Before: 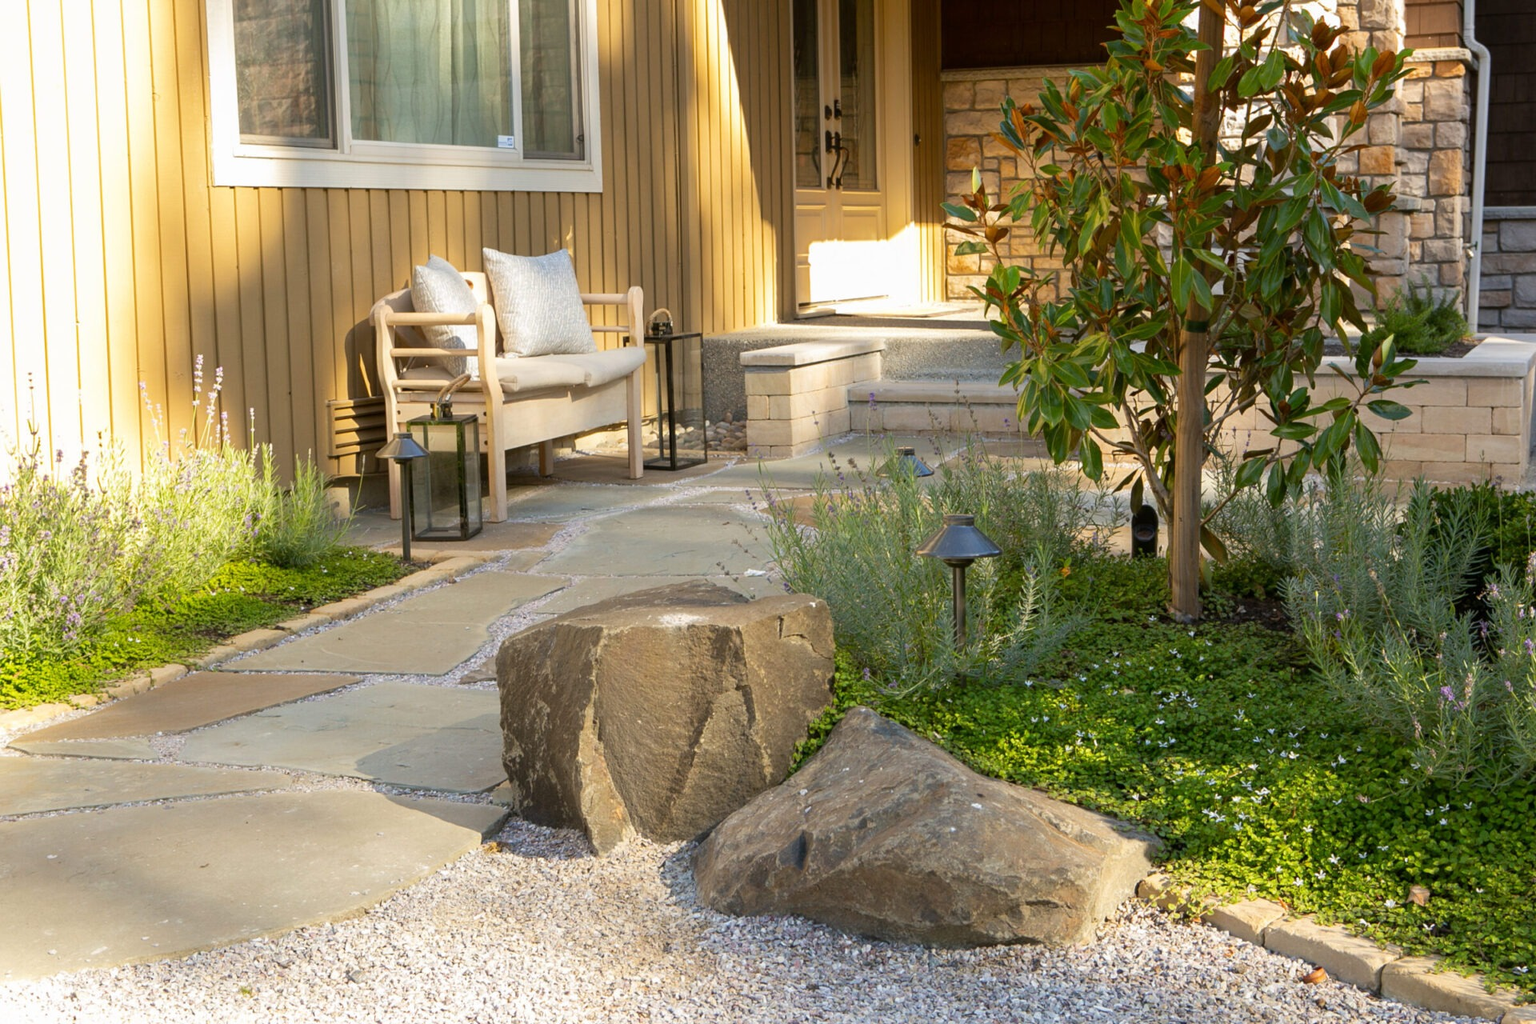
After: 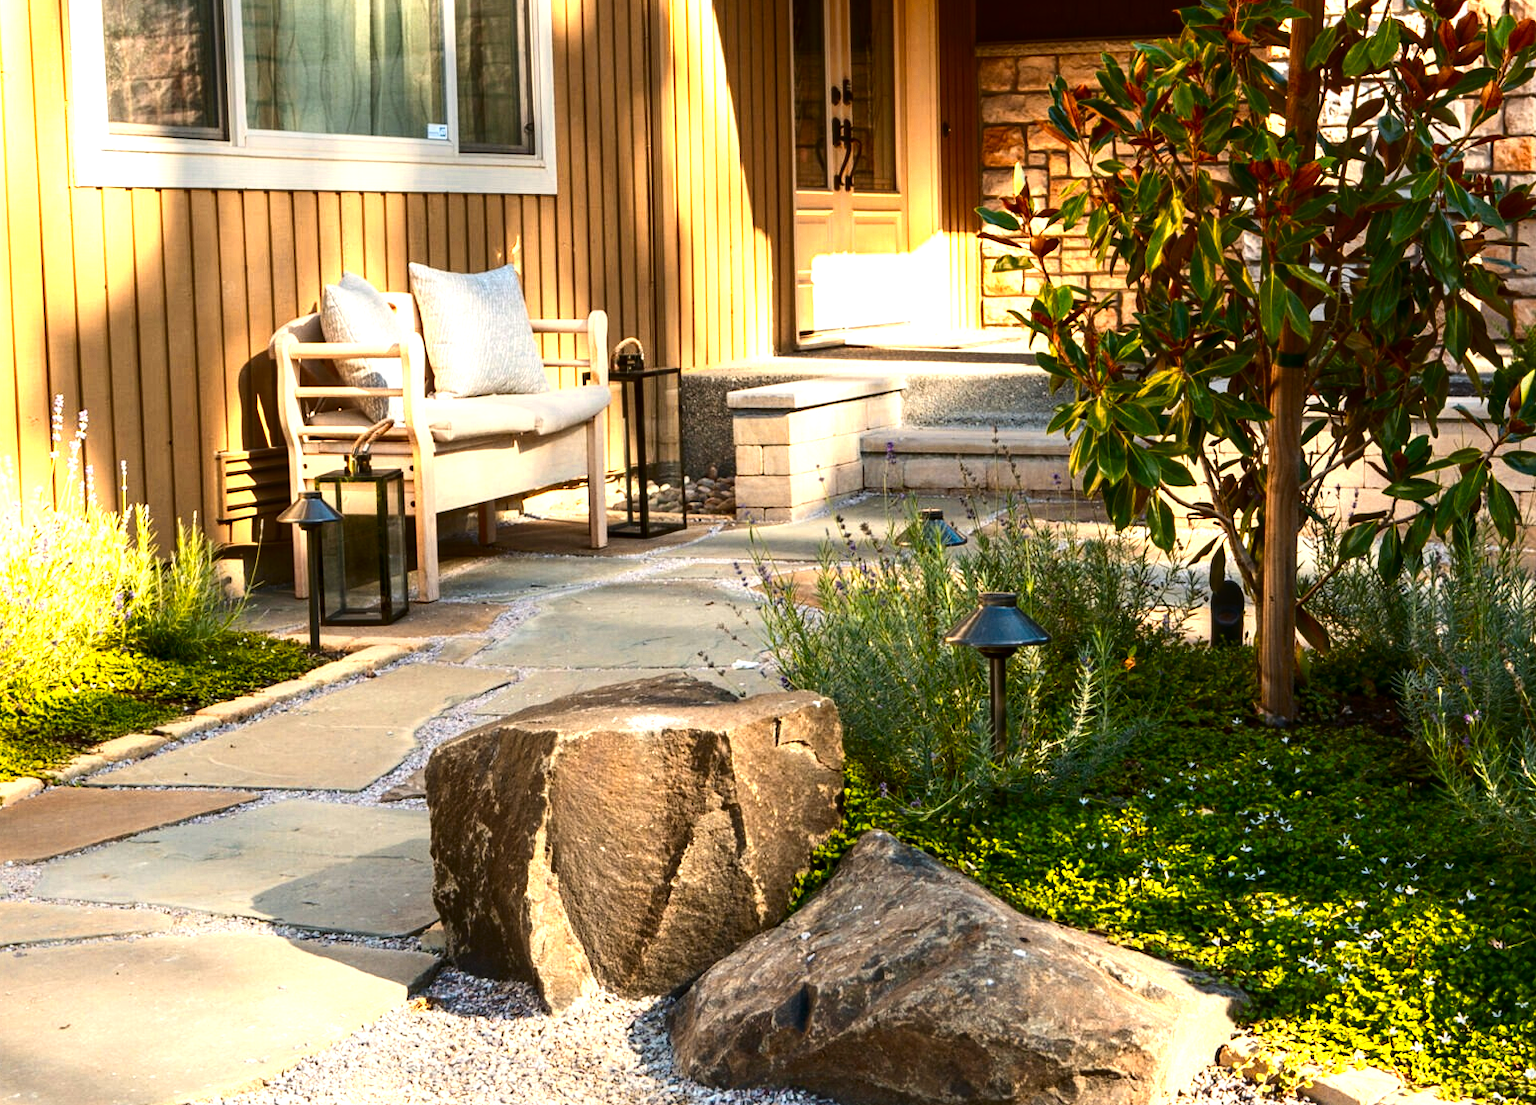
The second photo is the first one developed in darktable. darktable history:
color zones: curves: ch0 [(0.018, 0.548) (0.224, 0.64) (0.425, 0.447) (0.675, 0.575) (0.732, 0.579)]; ch1 [(0.066, 0.487) (0.25, 0.5) (0.404, 0.43) (0.75, 0.421) (0.956, 0.421)]; ch2 [(0.044, 0.561) (0.215, 0.465) (0.399, 0.544) (0.465, 0.548) (0.614, 0.447) (0.724, 0.43) (0.882, 0.623) (0.956, 0.632)]
color balance rgb: global offset › luminance 0.782%, perceptual saturation grading › global saturation 29.422%, hue shift -4.33°, perceptual brilliance grading › global brilliance -4.656%, perceptual brilliance grading › highlights 24.926%, perceptual brilliance grading › mid-tones 7.051%, perceptual brilliance grading › shadows -5.048%, contrast -21.834%
local contrast: on, module defaults
tone equalizer: on, module defaults
crop: left 9.945%, top 3.473%, right 9.167%, bottom 9.159%
contrast brightness saturation: contrast 0.237, brightness -0.245, saturation 0.143
